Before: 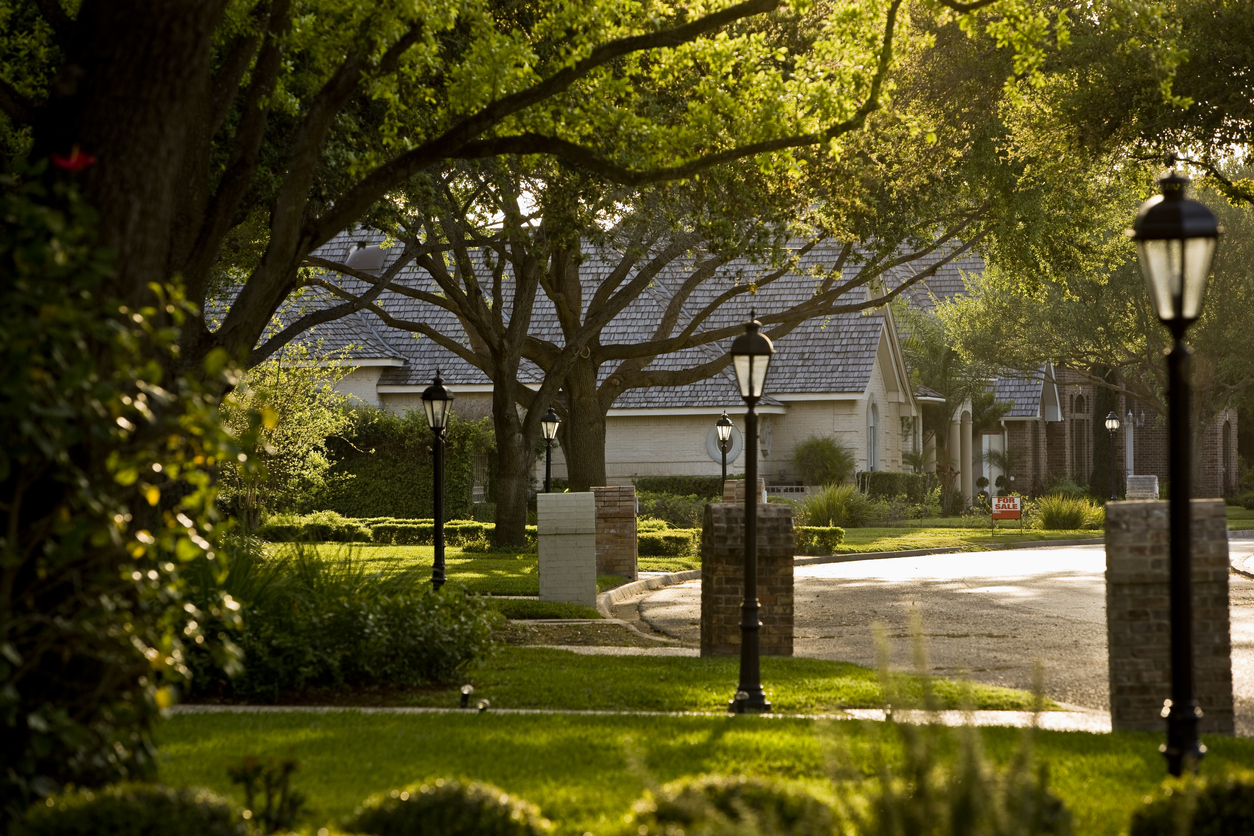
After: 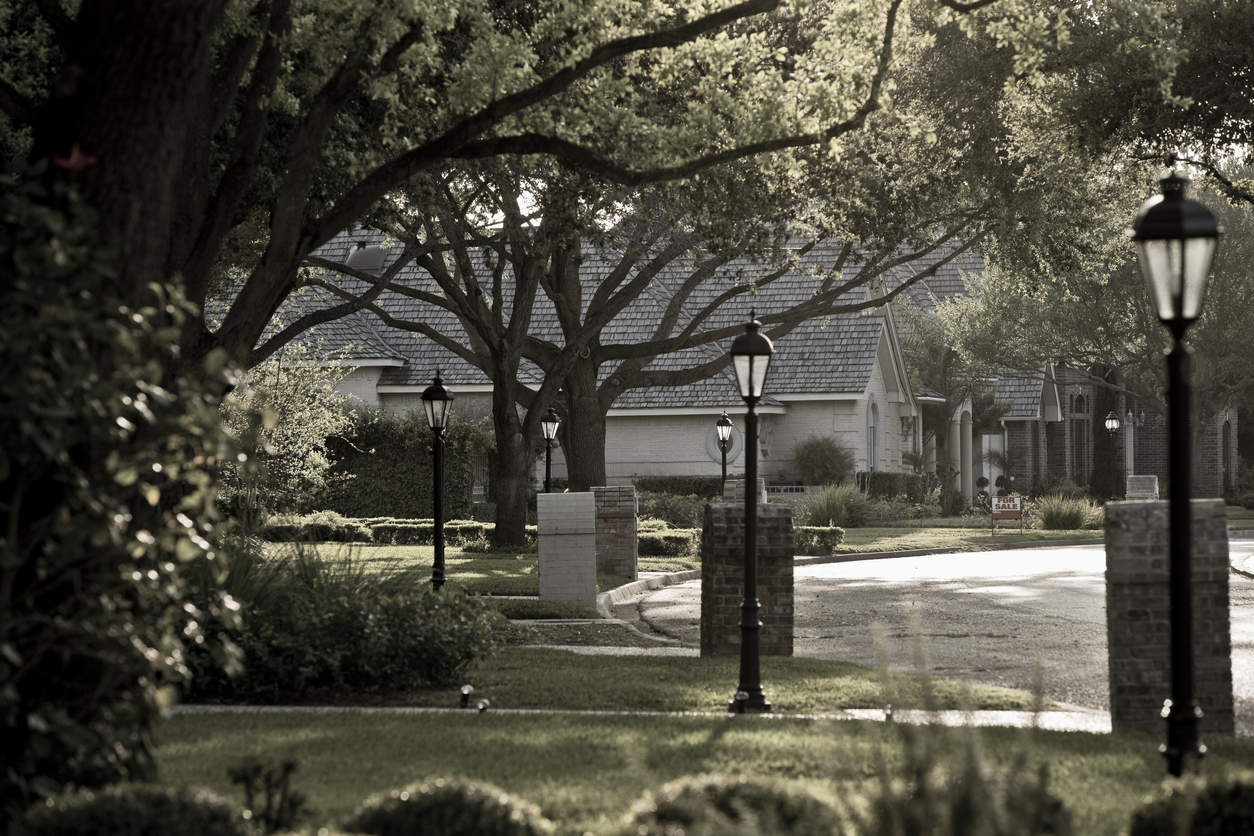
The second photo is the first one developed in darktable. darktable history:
color correction: highlights b* 0.039, saturation 0.307
